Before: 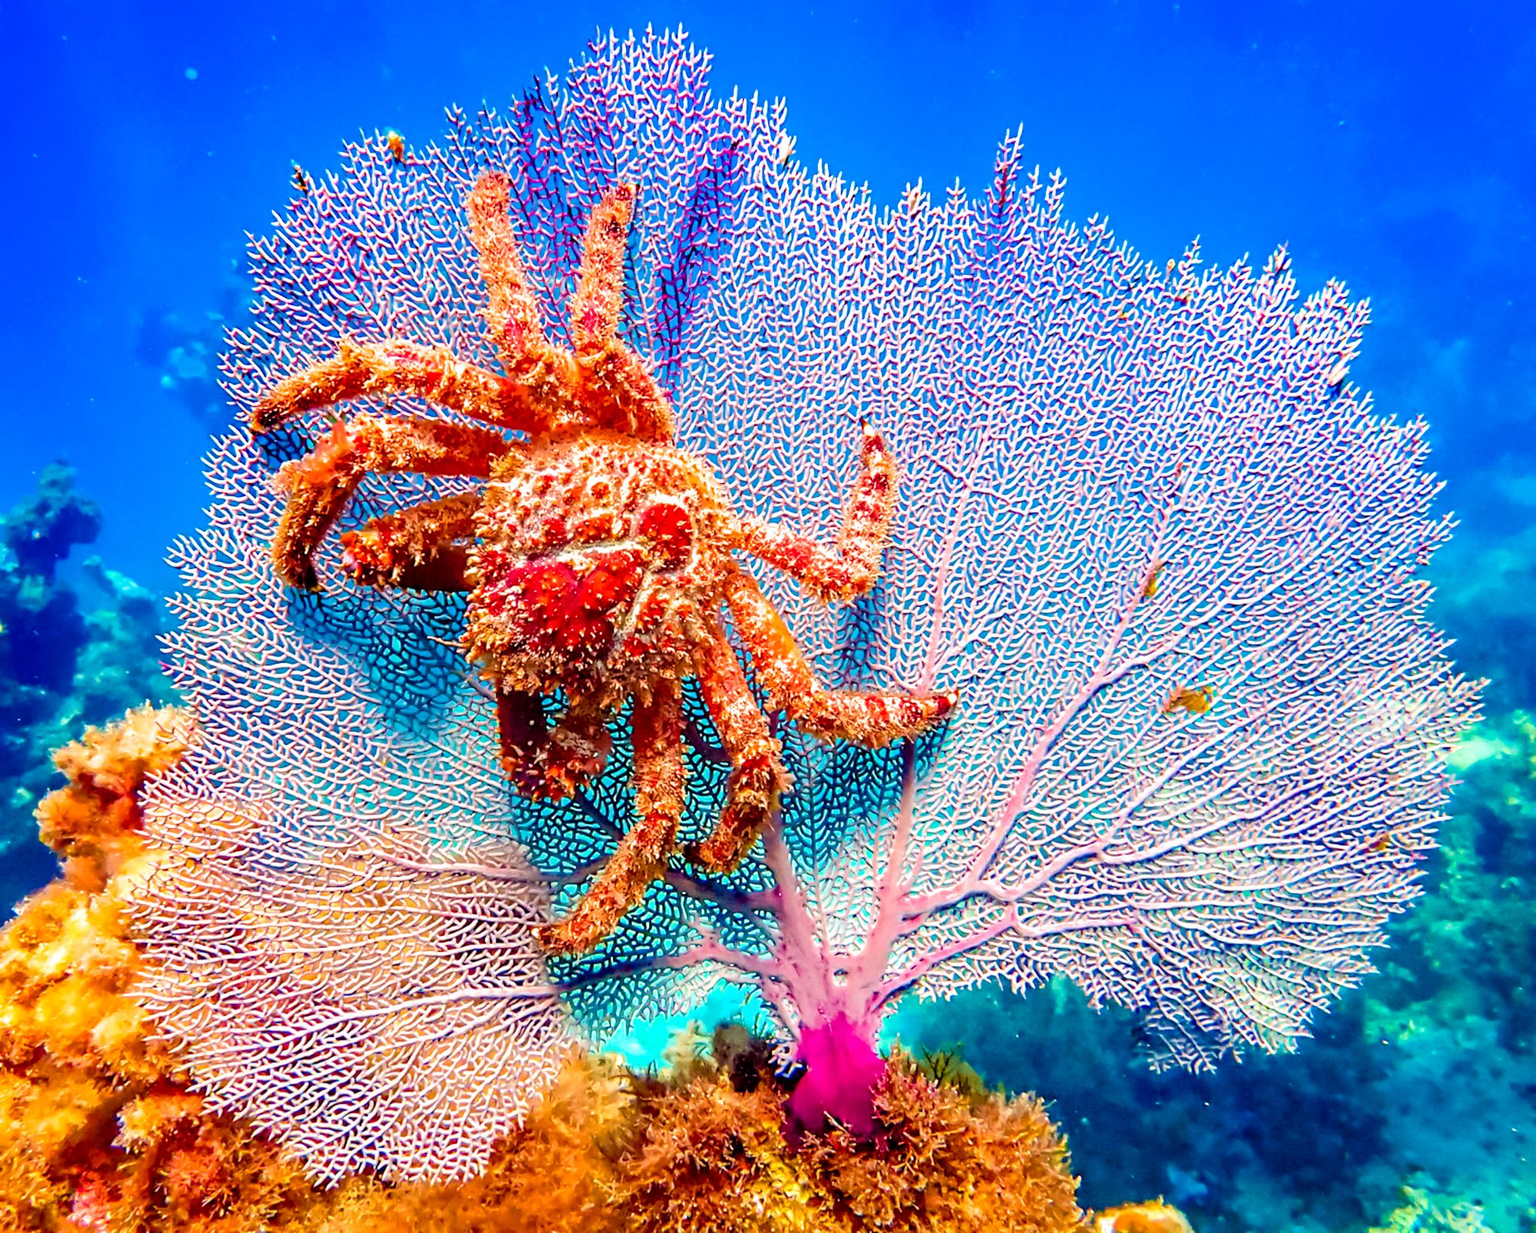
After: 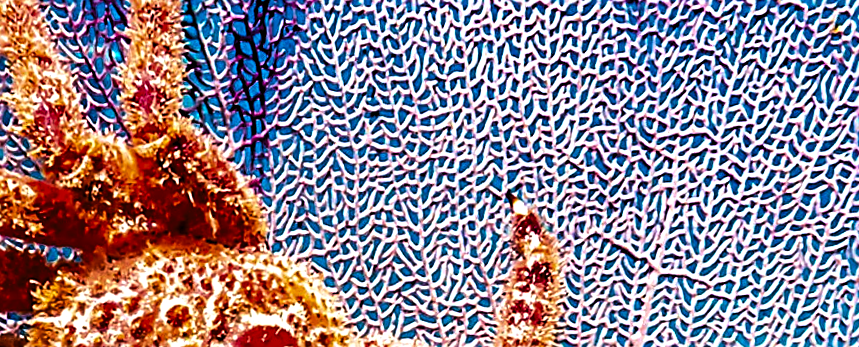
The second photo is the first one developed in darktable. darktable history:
rotate and perspective: rotation -5°, crop left 0.05, crop right 0.952, crop top 0.11, crop bottom 0.89
contrast brightness saturation: contrast 0.12, brightness -0.12, saturation 0.2
sharpen: on, module defaults
levels: levels [0.101, 0.578, 0.953]
crop: left 28.64%, top 16.832%, right 26.637%, bottom 58.055%
